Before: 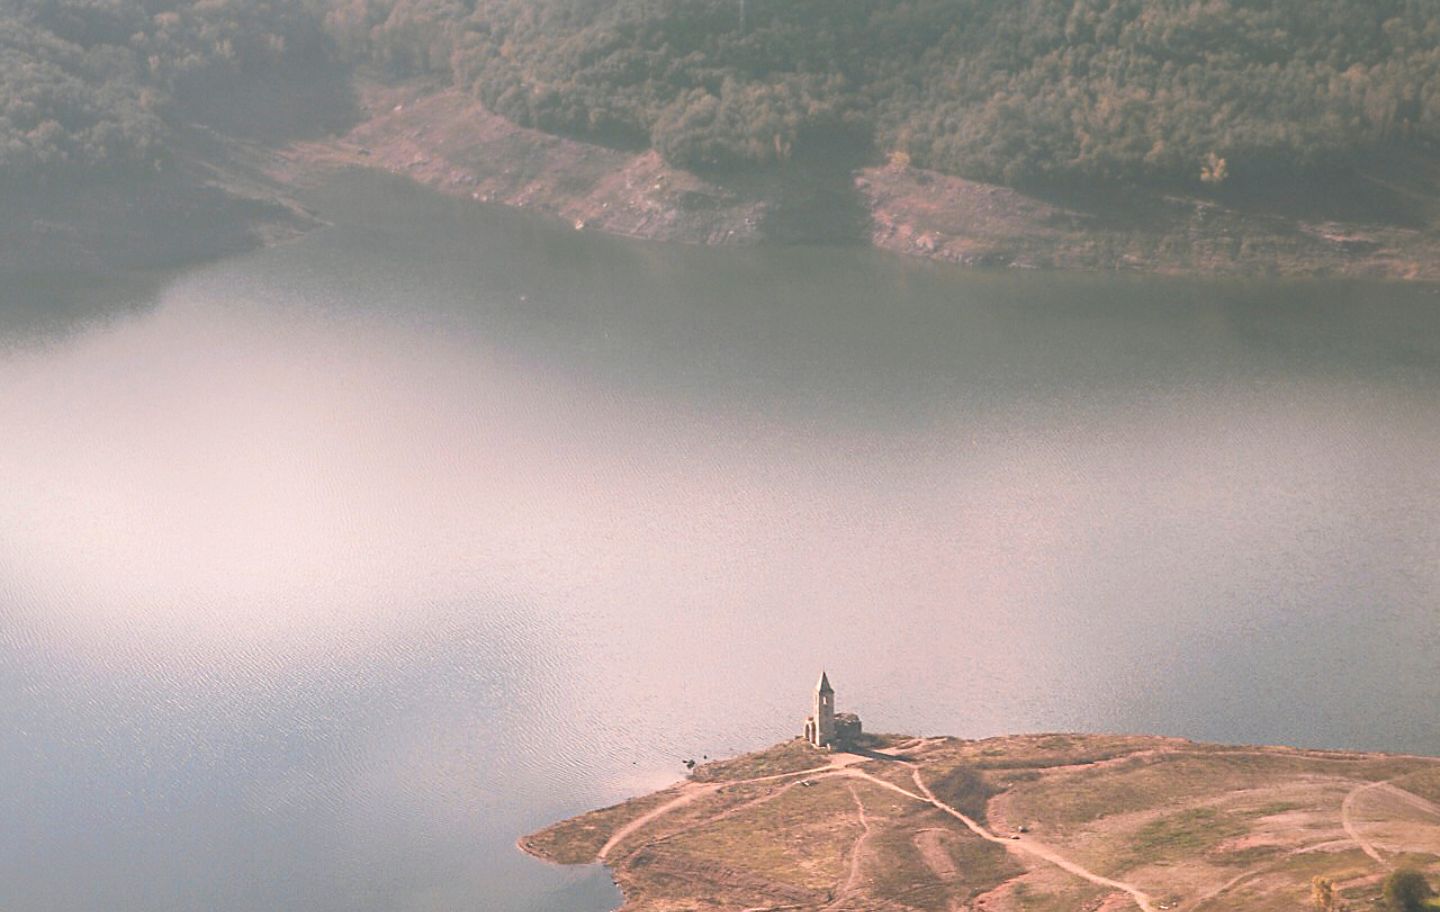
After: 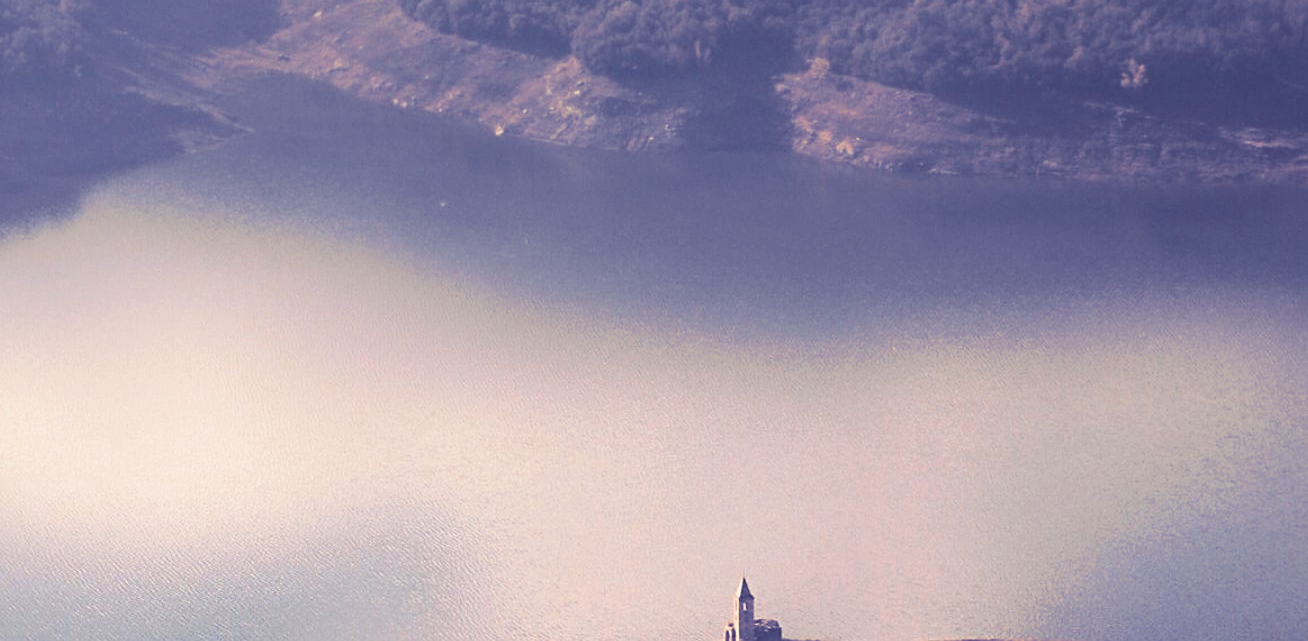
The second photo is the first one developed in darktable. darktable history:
split-toning: shadows › hue 242.67°, shadows › saturation 0.733, highlights › hue 45.33°, highlights › saturation 0.667, balance -53.304, compress 21.15%
crop: left 5.596%, top 10.314%, right 3.534%, bottom 19.395%
